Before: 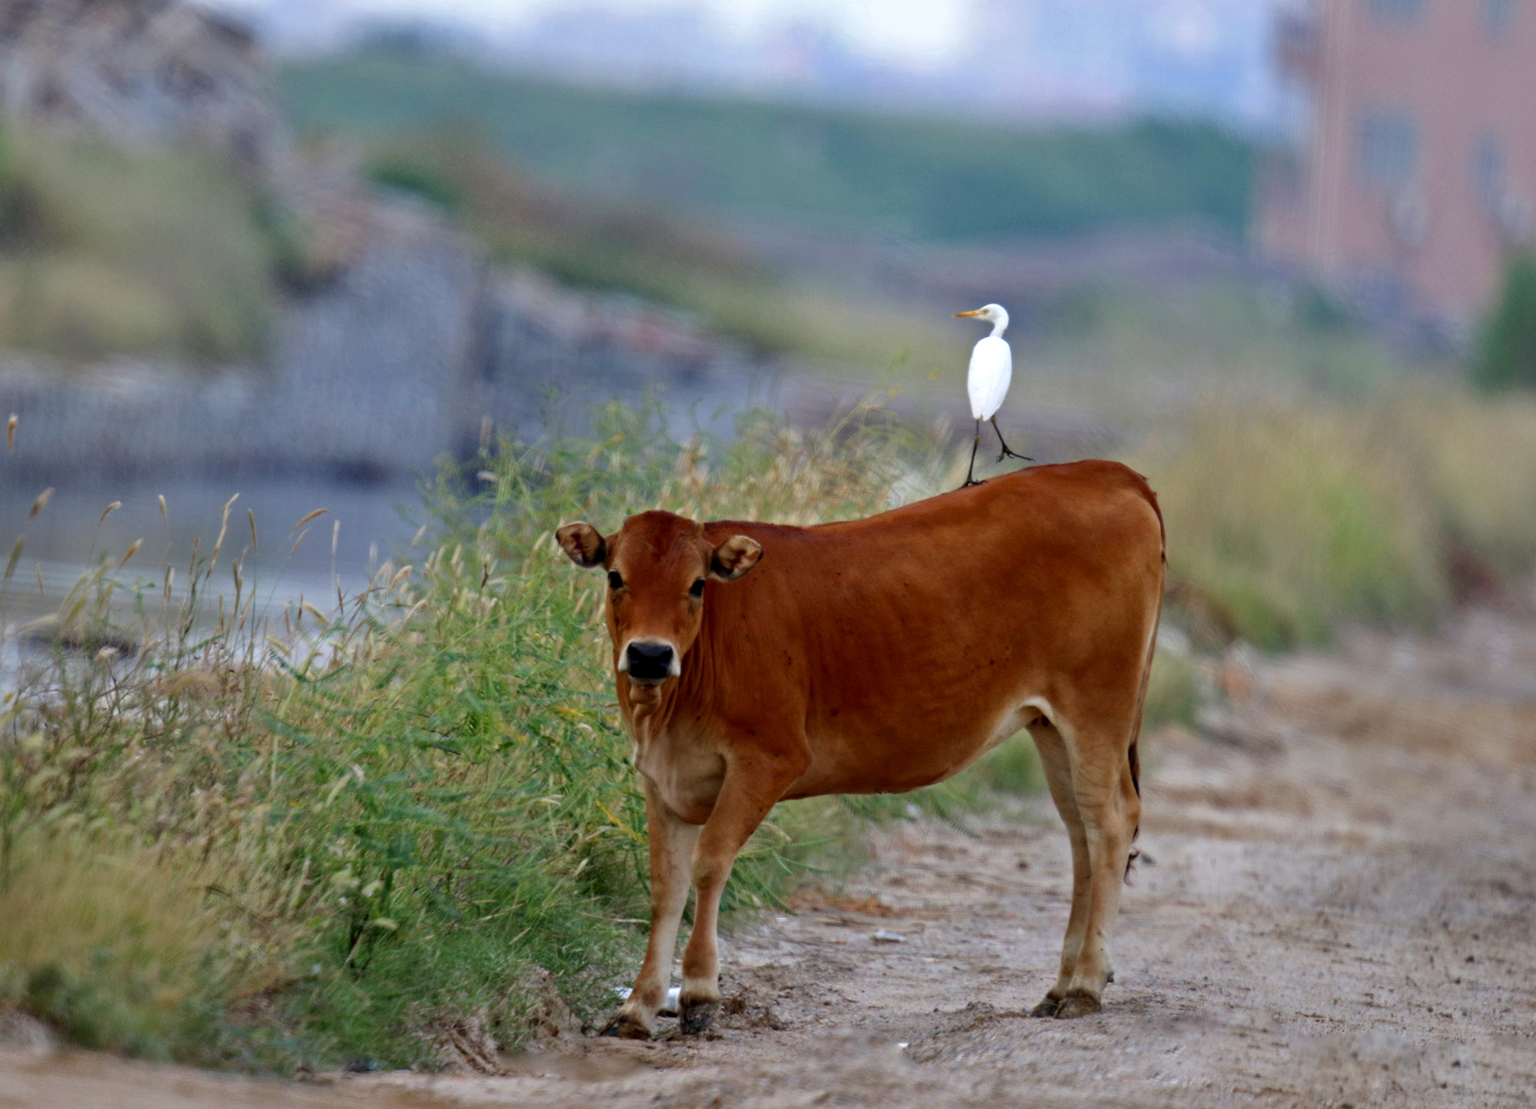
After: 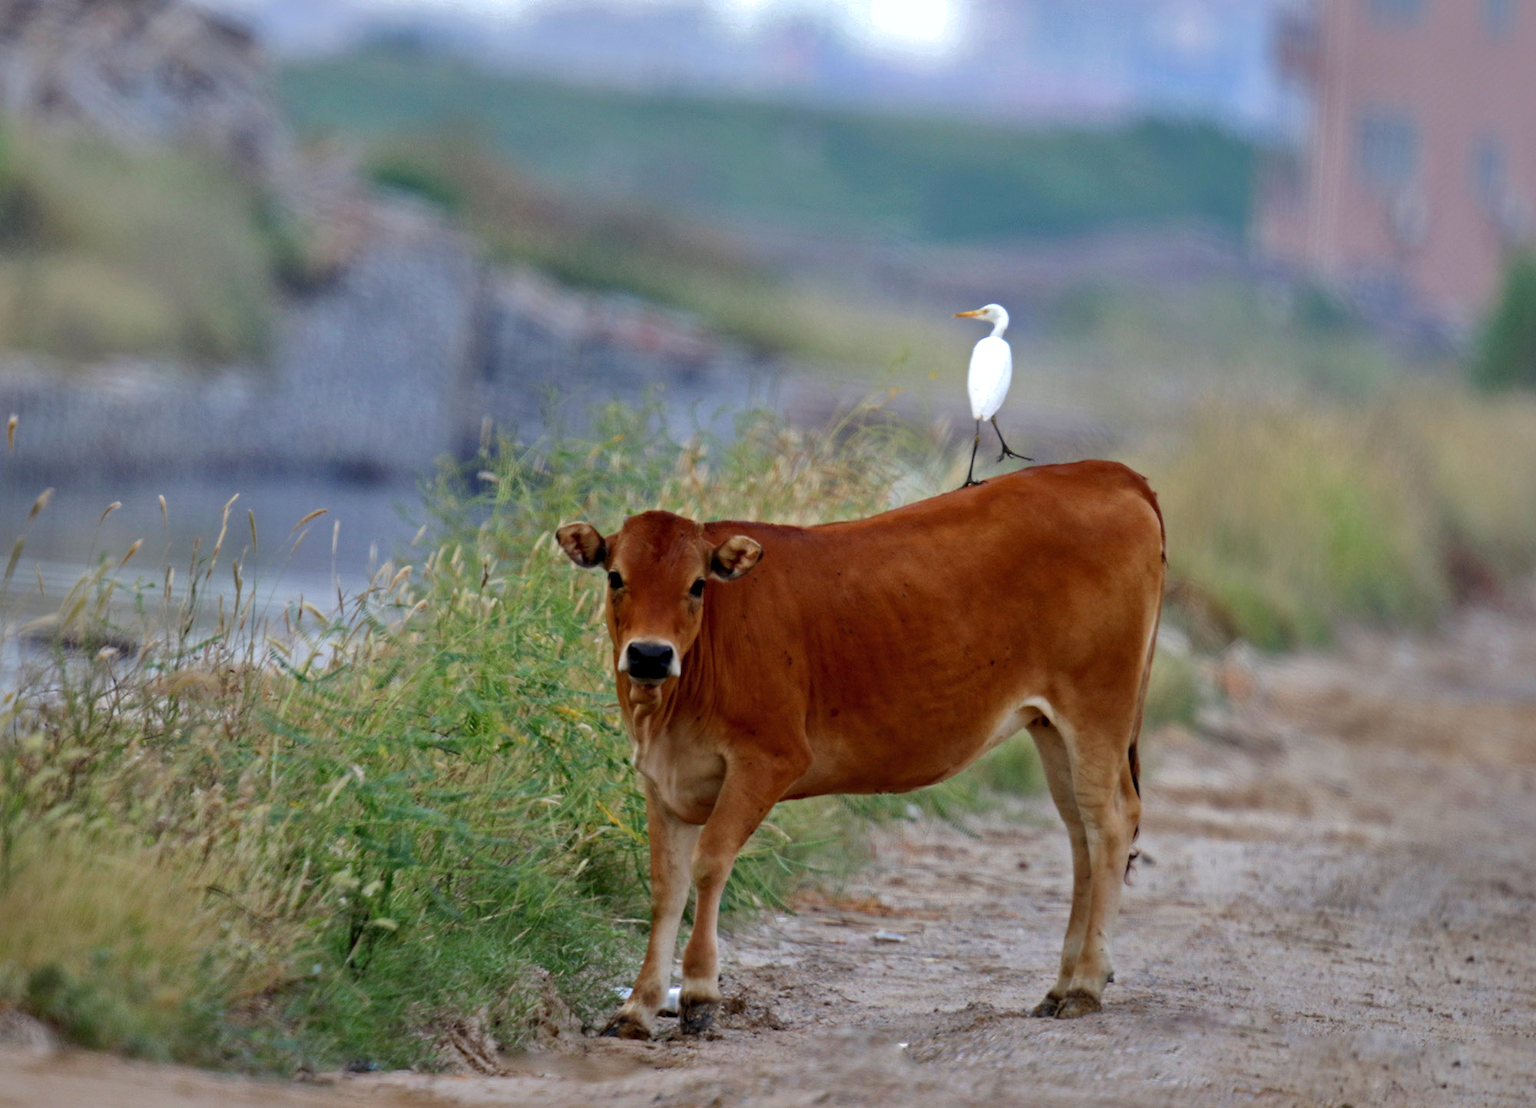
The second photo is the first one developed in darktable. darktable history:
bloom: size 13.65%, threshold 98.39%, strength 4.82%
shadows and highlights: shadows 25, highlights -70
exposure: exposure 0.127 EV, compensate highlight preservation false
